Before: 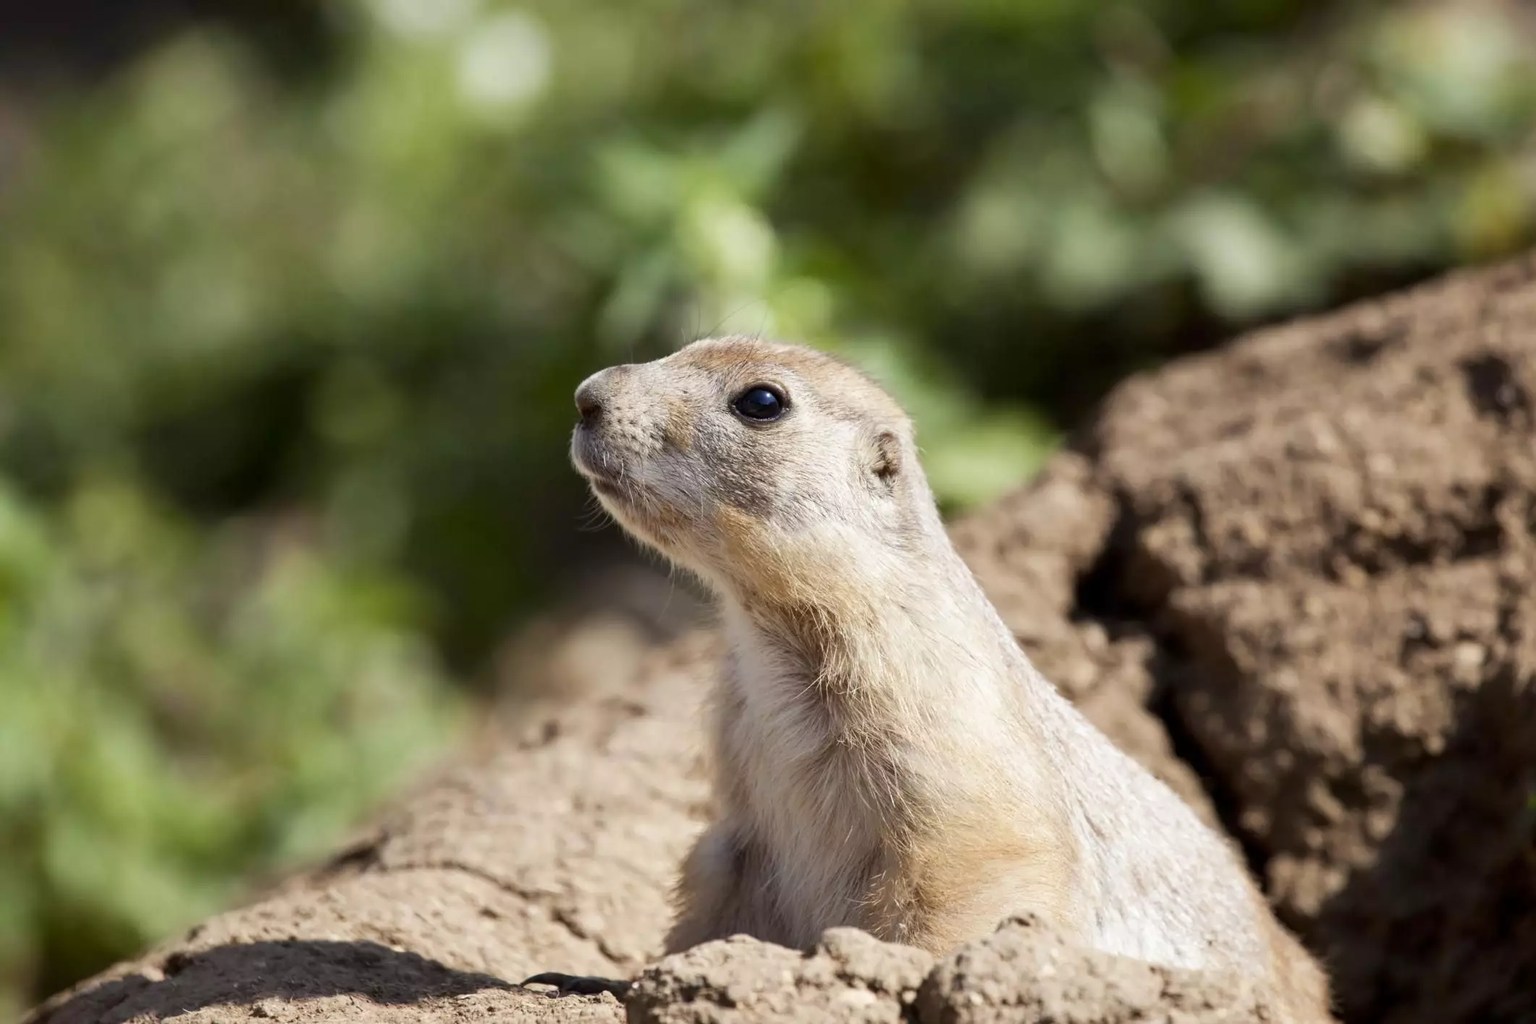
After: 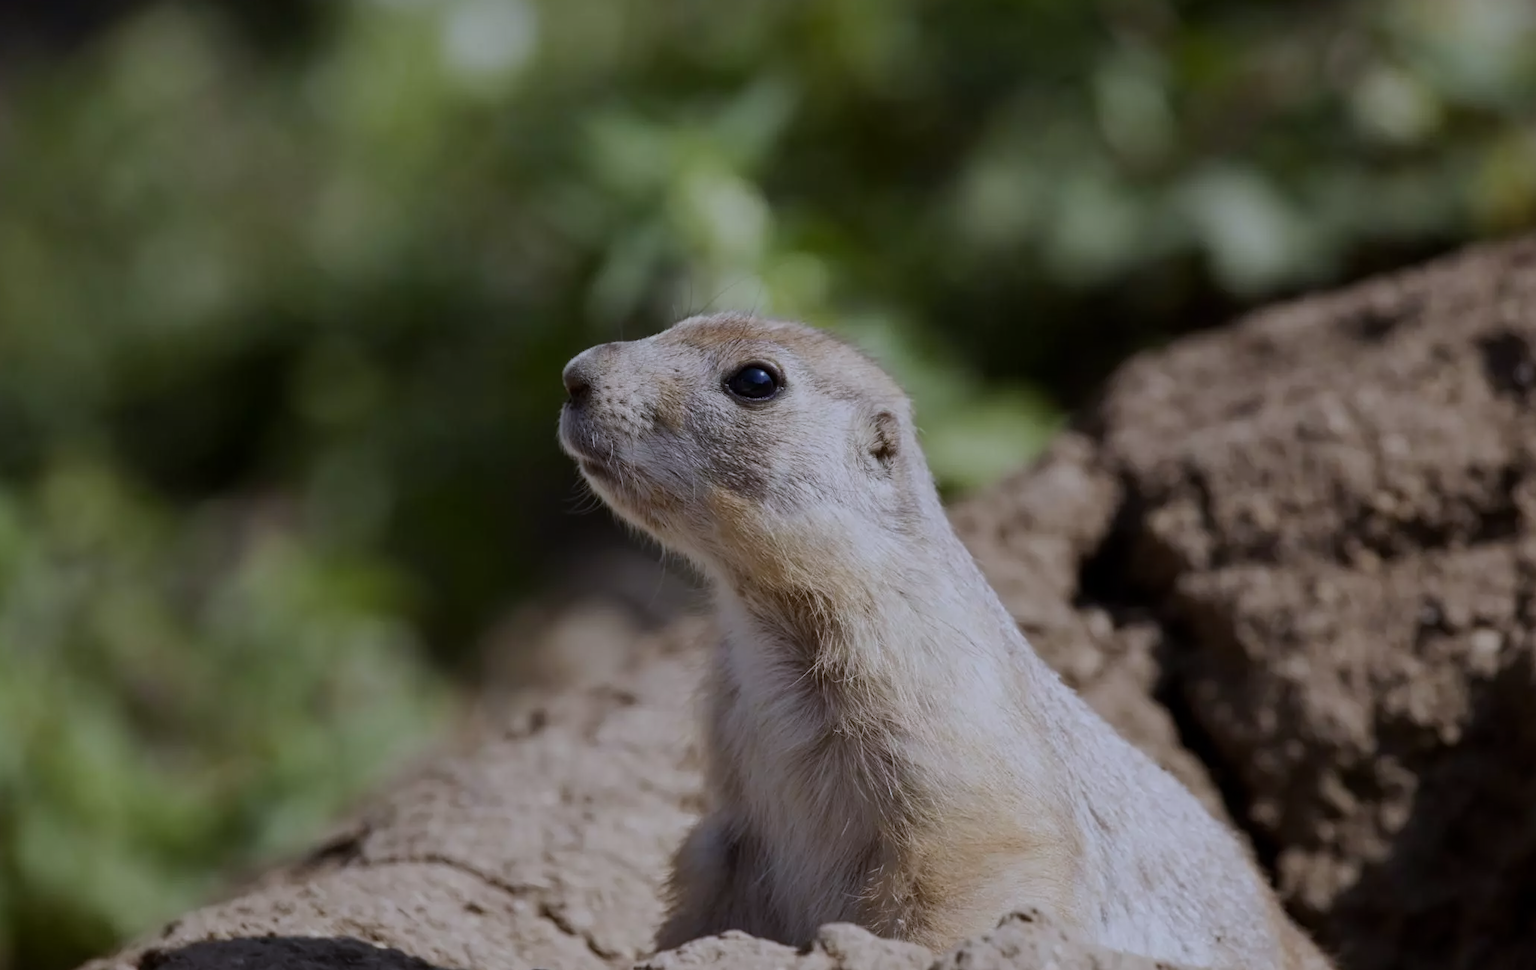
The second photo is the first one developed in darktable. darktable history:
white balance: red 0.967, blue 1.119, emerald 0.756
crop: left 1.964%, top 3.251%, right 1.122%, bottom 4.933%
exposure: exposure -1 EV, compensate highlight preservation false
